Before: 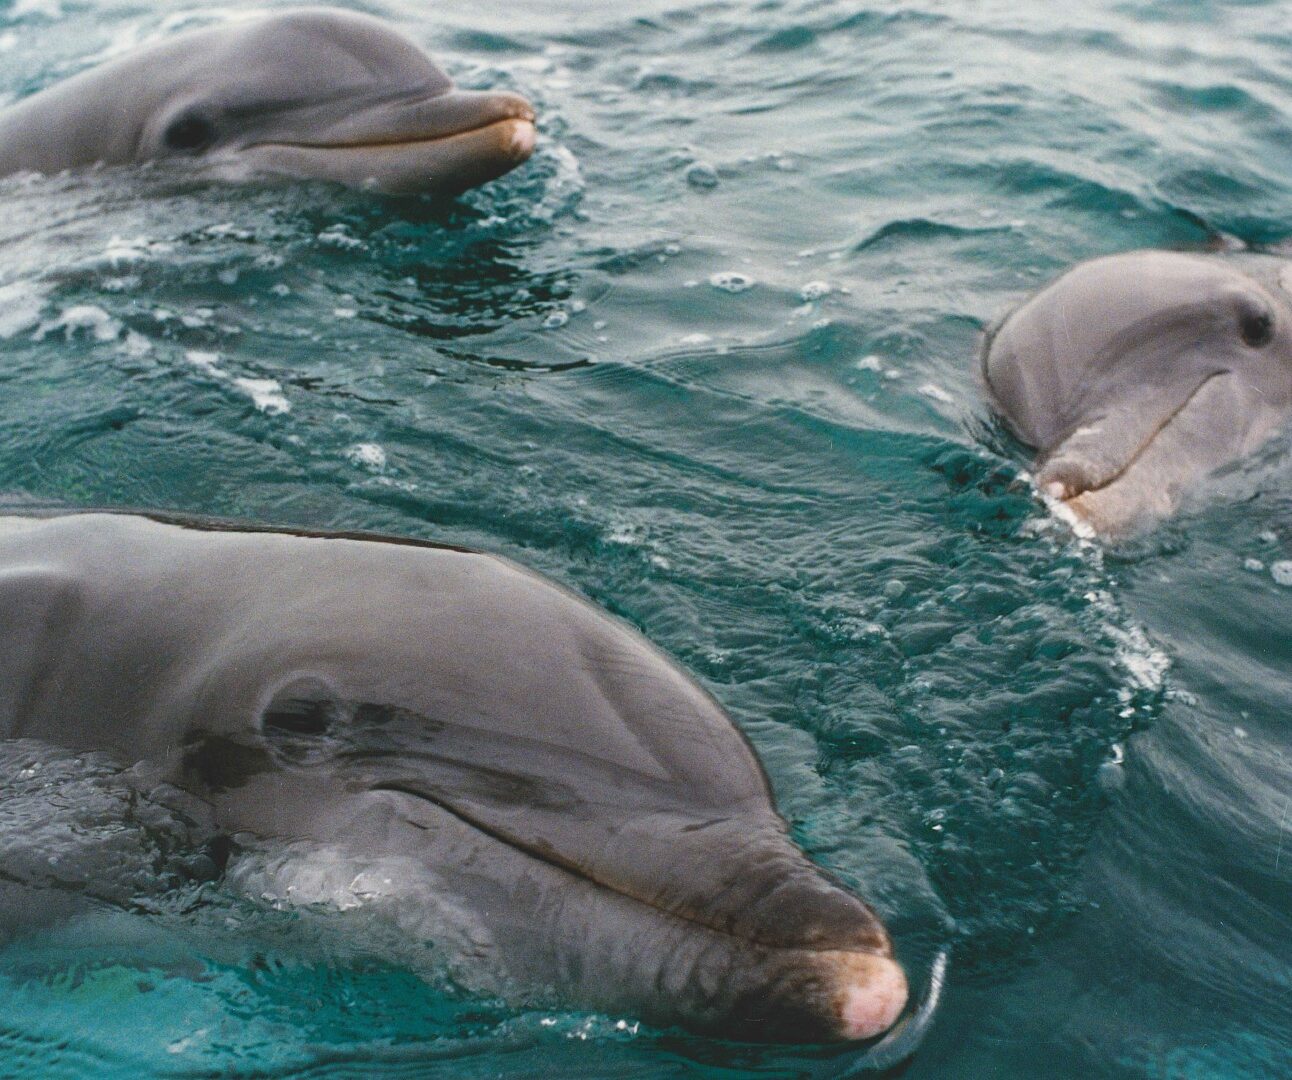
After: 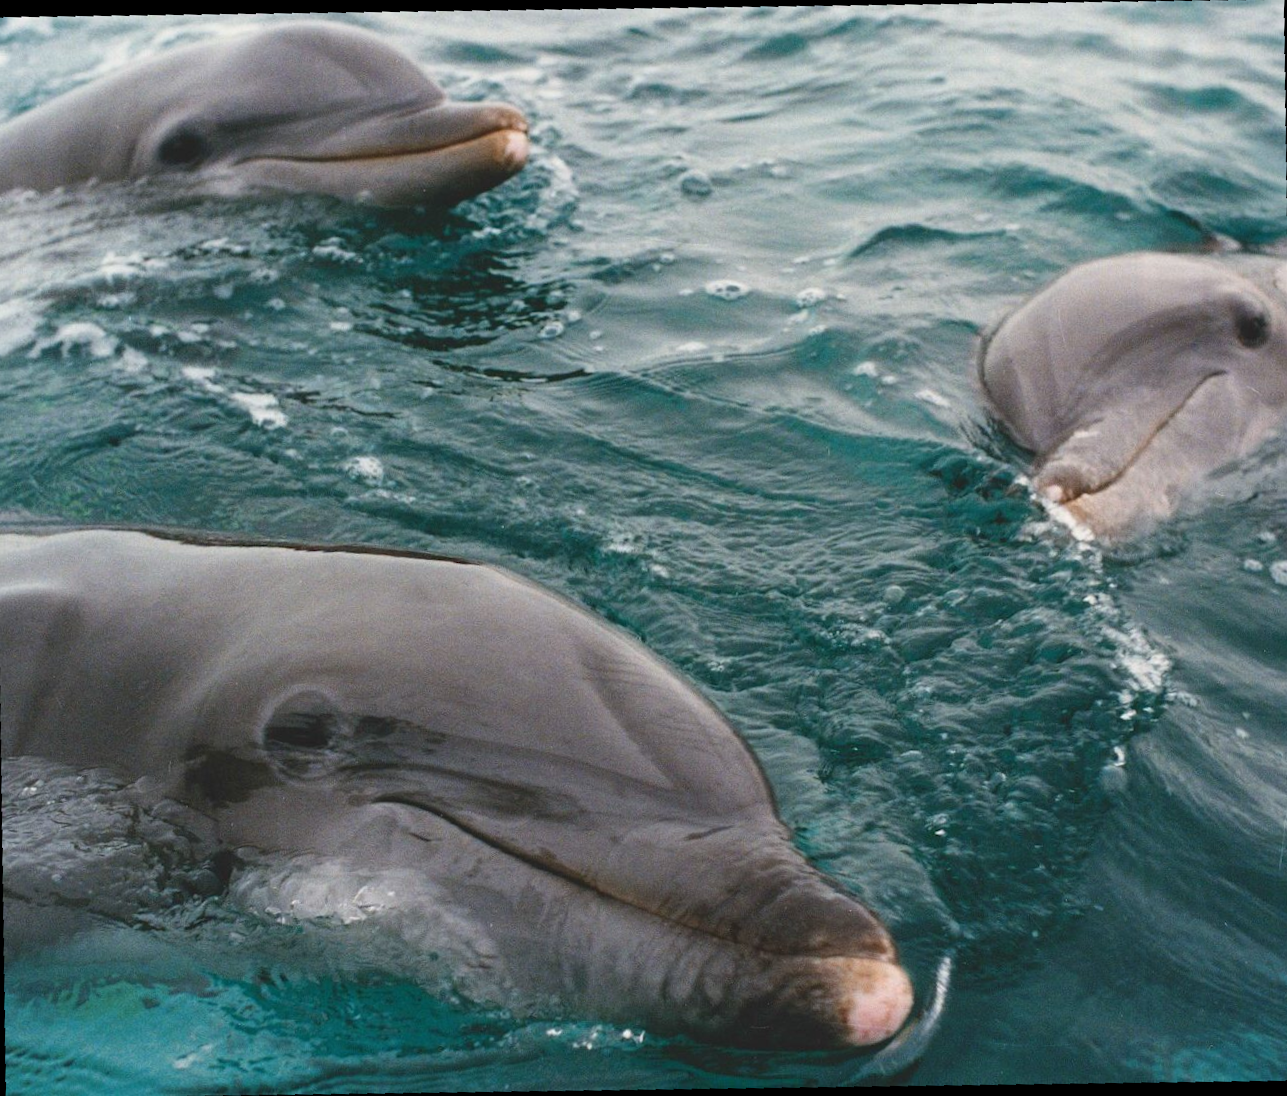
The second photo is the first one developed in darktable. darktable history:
crop and rotate: angle -2.38°
rotate and perspective: rotation -3.18°, automatic cropping off
bloom: size 9%, threshold 100%, strength 7%
